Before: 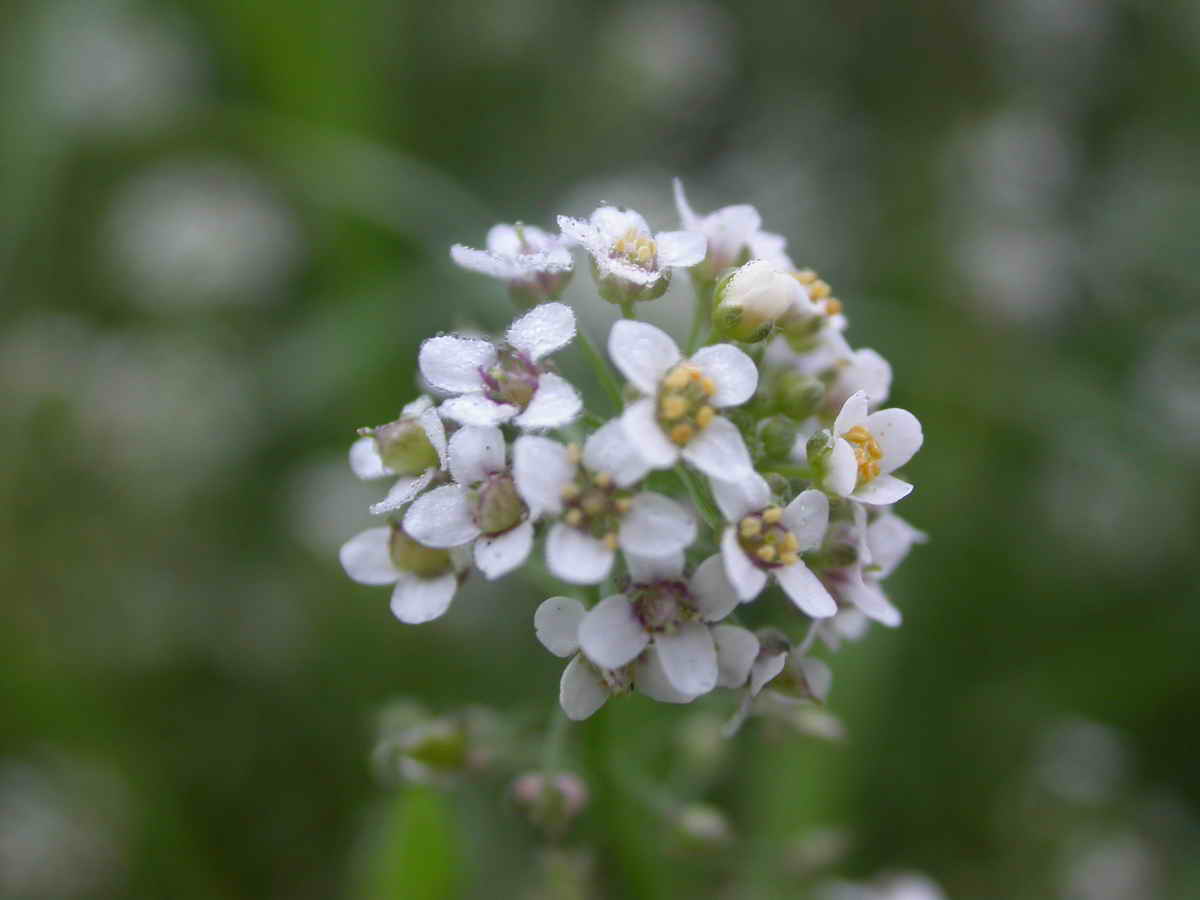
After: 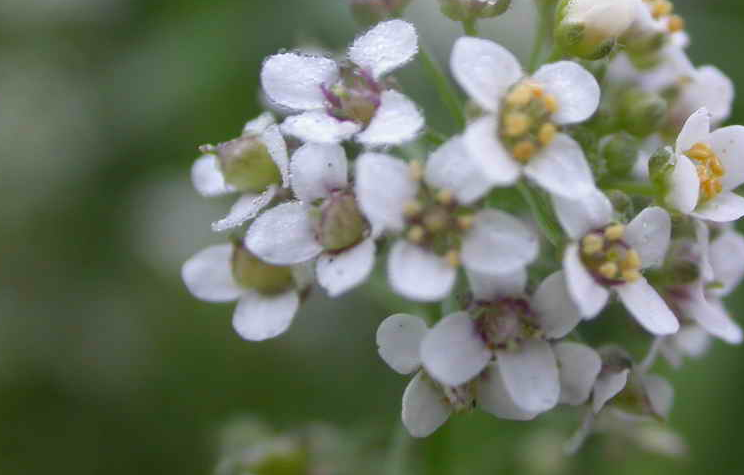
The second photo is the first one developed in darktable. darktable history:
crop: left 13.224%, top 31.483%, right 24.755%, bottom 15.653%
